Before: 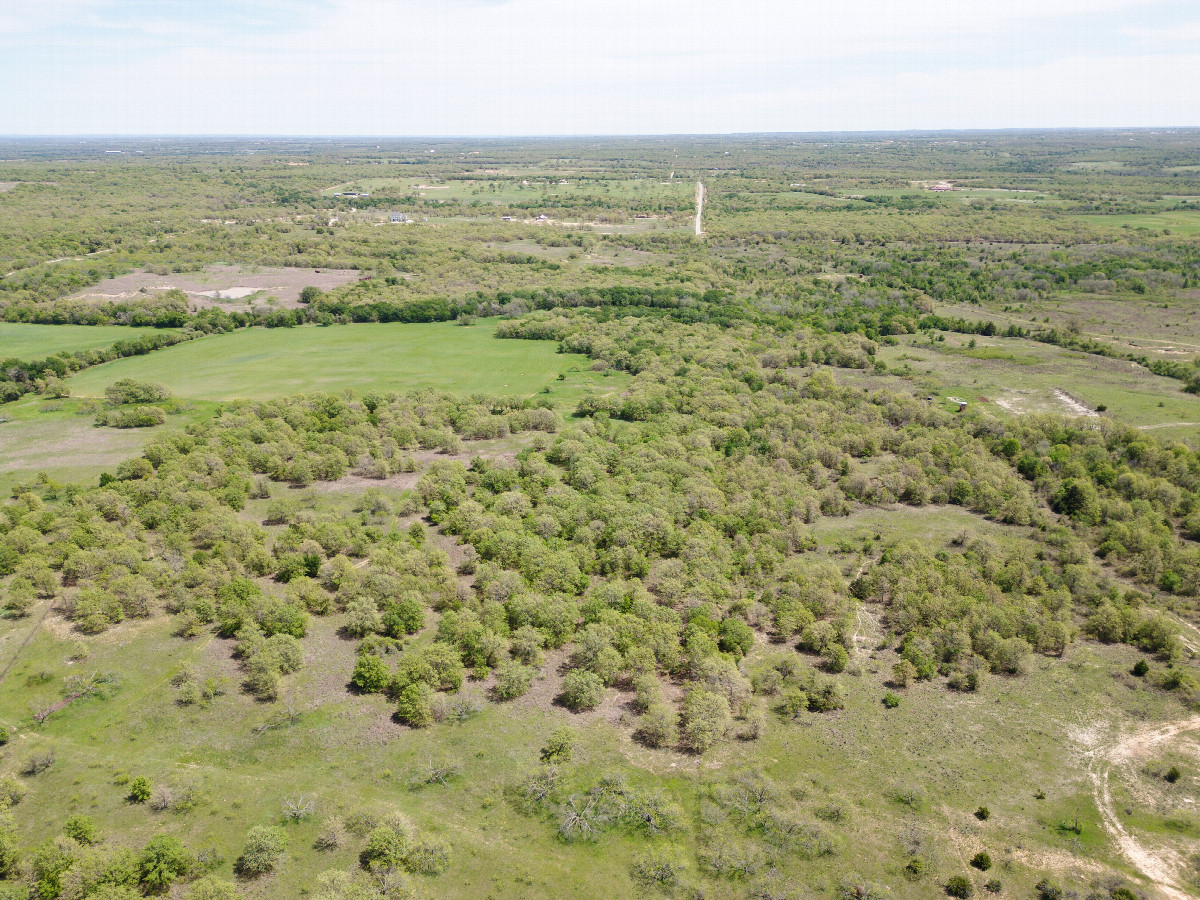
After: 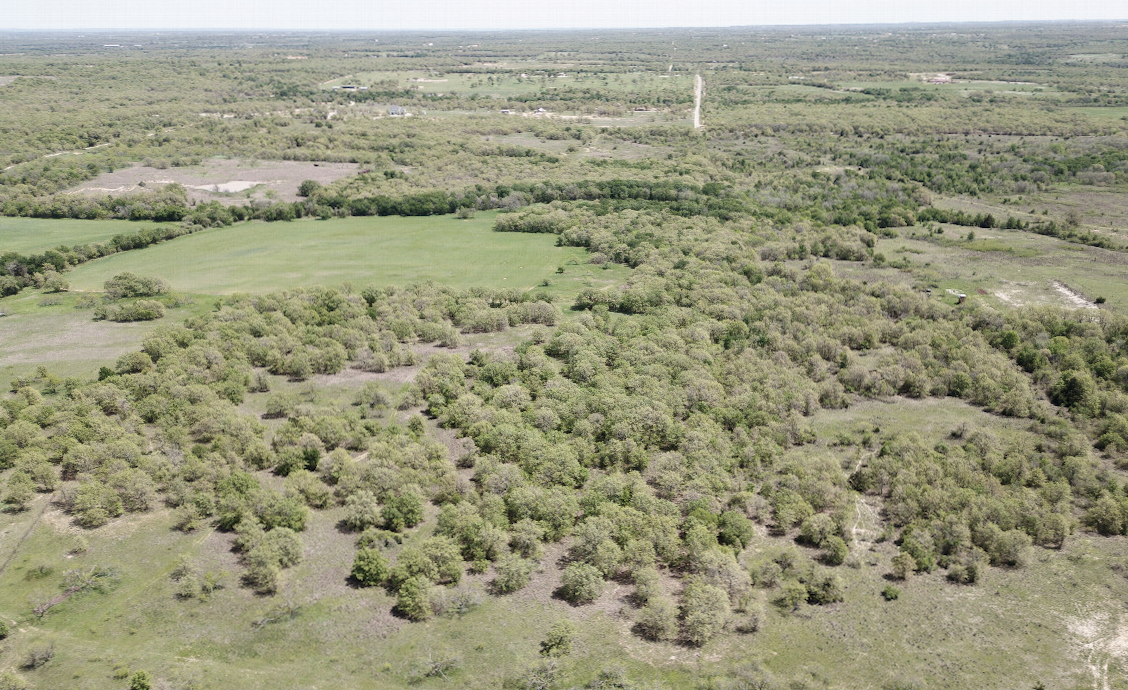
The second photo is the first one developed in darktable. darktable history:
contrast brightness saturation: contrast 0.098, saturation -0.364
crop and rotate: angle 0.102°, top 11.904%, right 5.775%, bottom 11.203%
